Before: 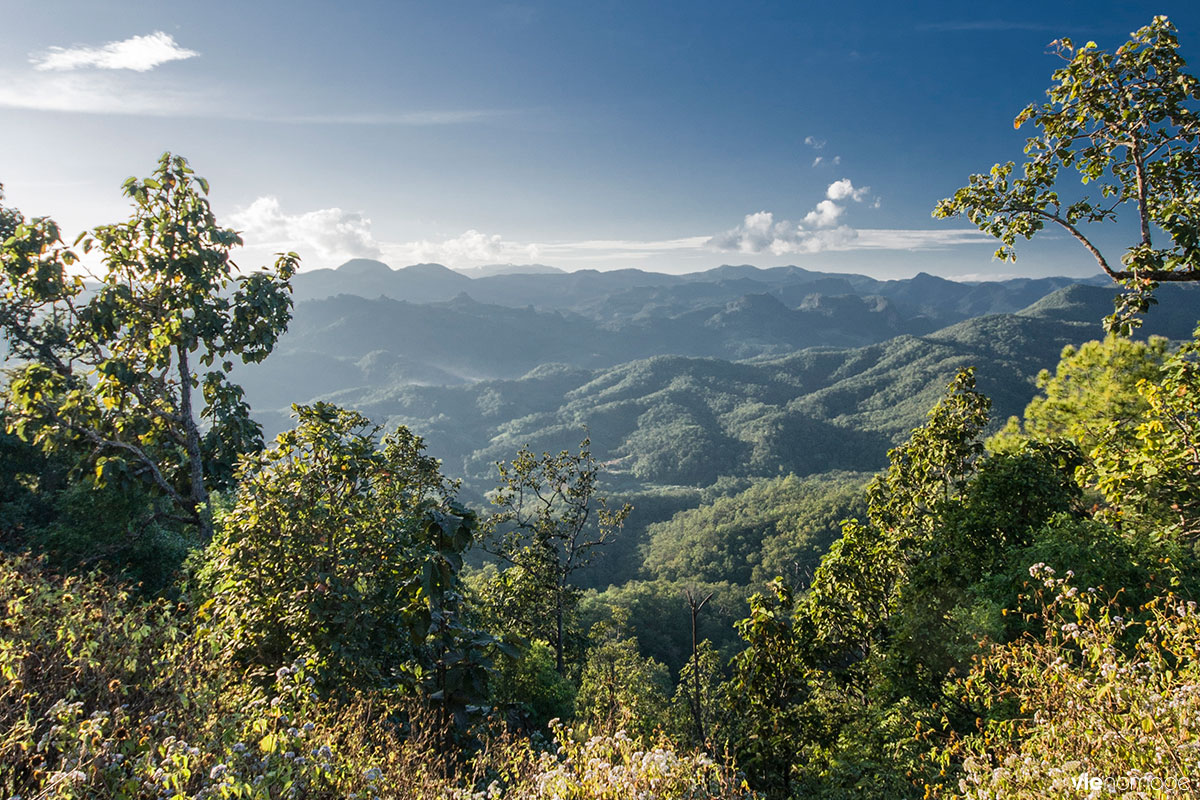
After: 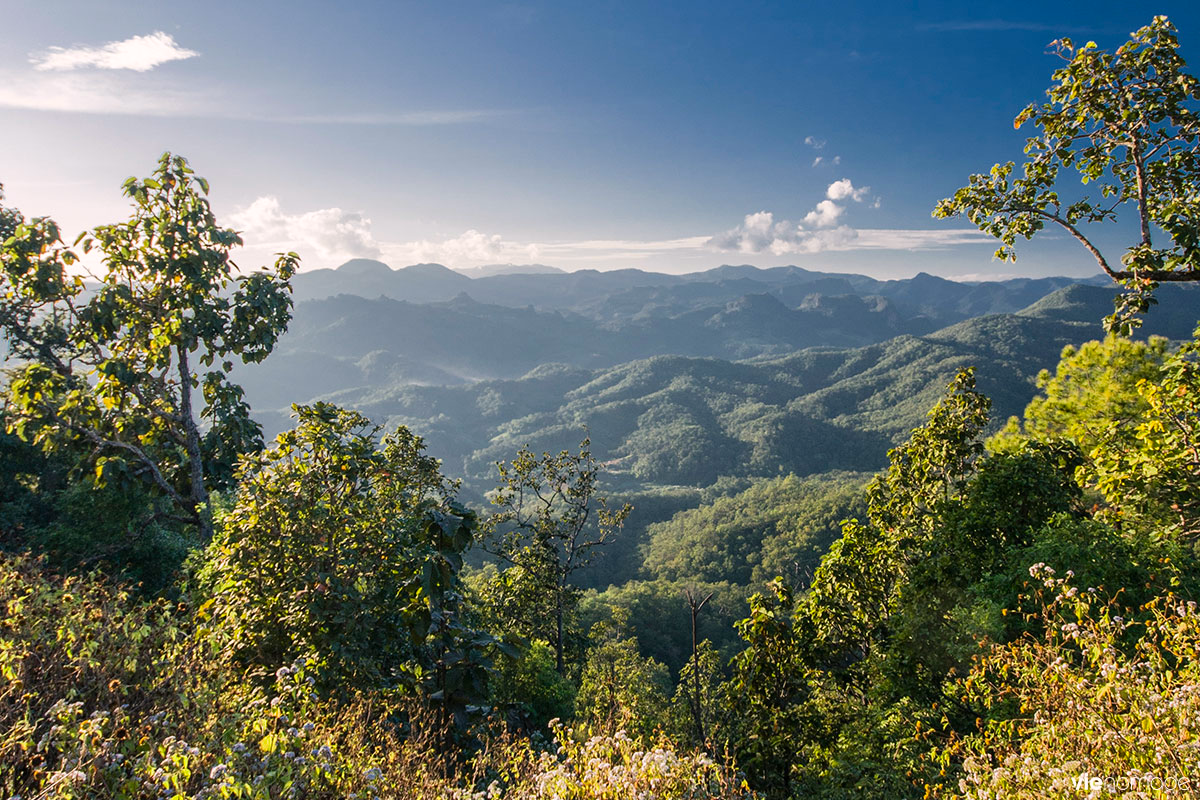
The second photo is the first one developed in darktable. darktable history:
color correction: highlights a* 3.49, highlights b* 2.16, saturation 1.17
